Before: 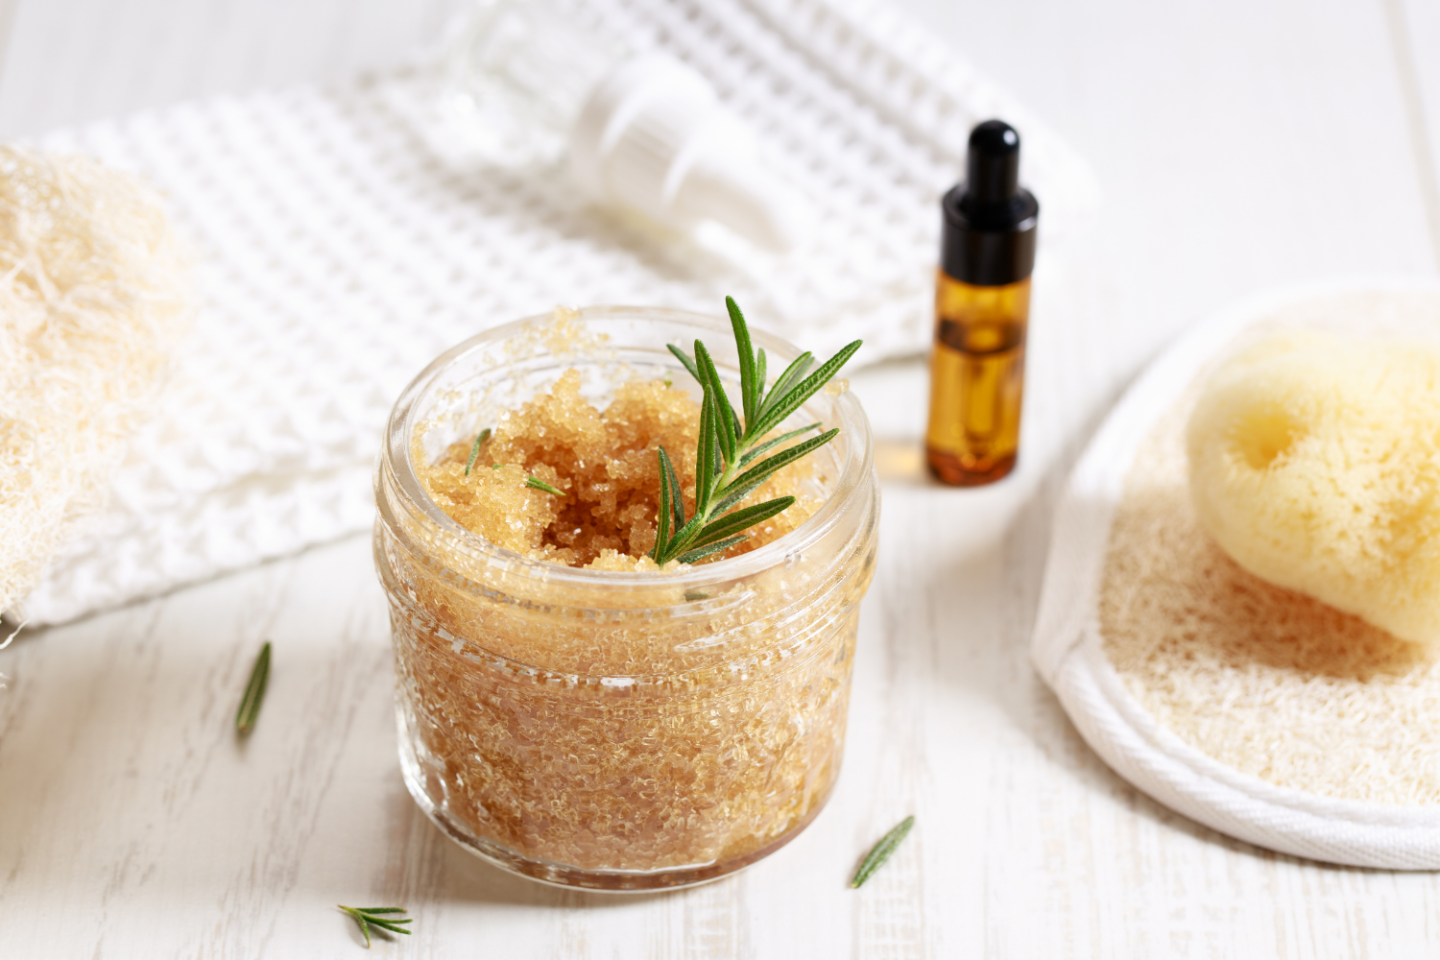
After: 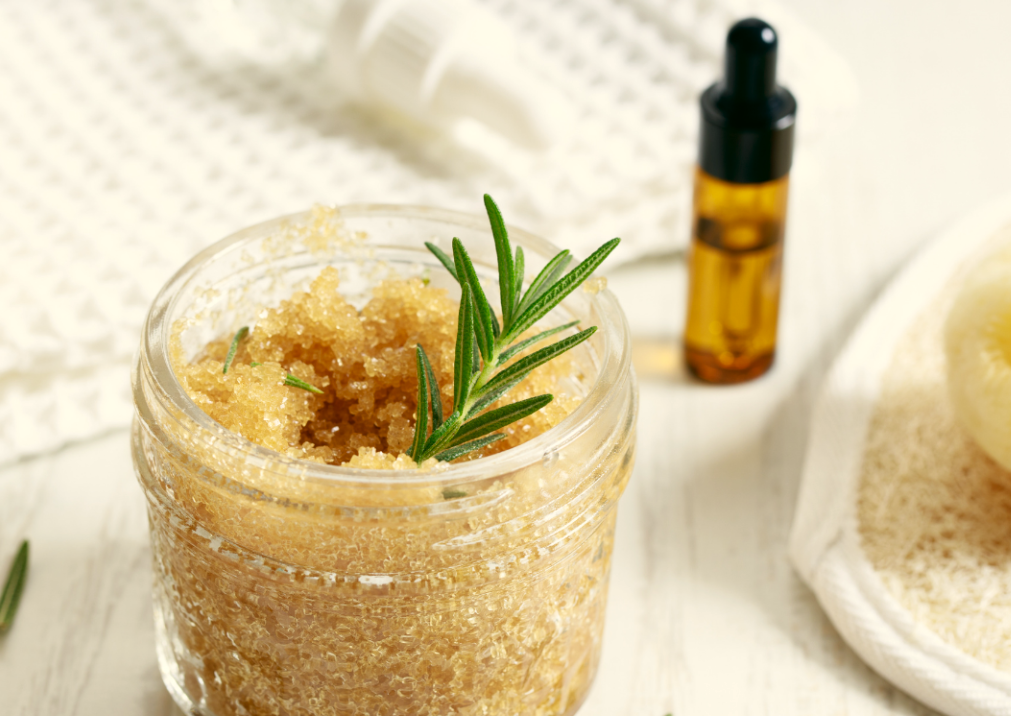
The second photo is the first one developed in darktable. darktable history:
crop and rotate: left 16.837%, top 10.714%, right 12.907%, bottom 14.628%
color correction: highlights a* -0.527, highlights b* 9.56, shadows a* -9.05, shadows b* 0.407
